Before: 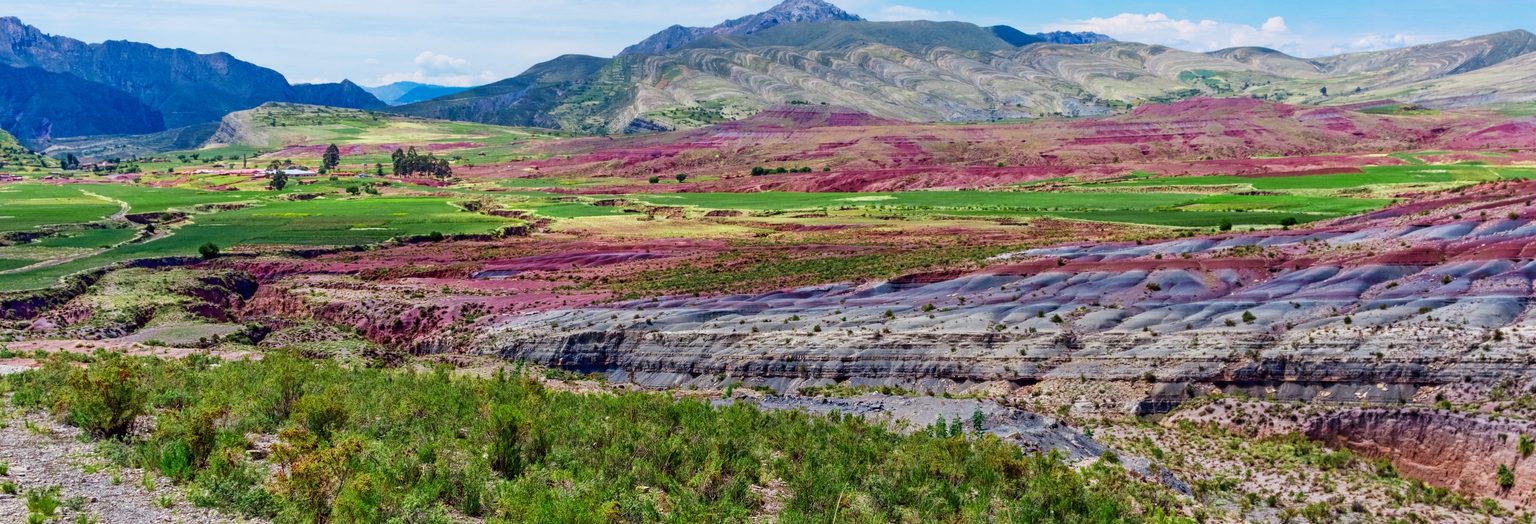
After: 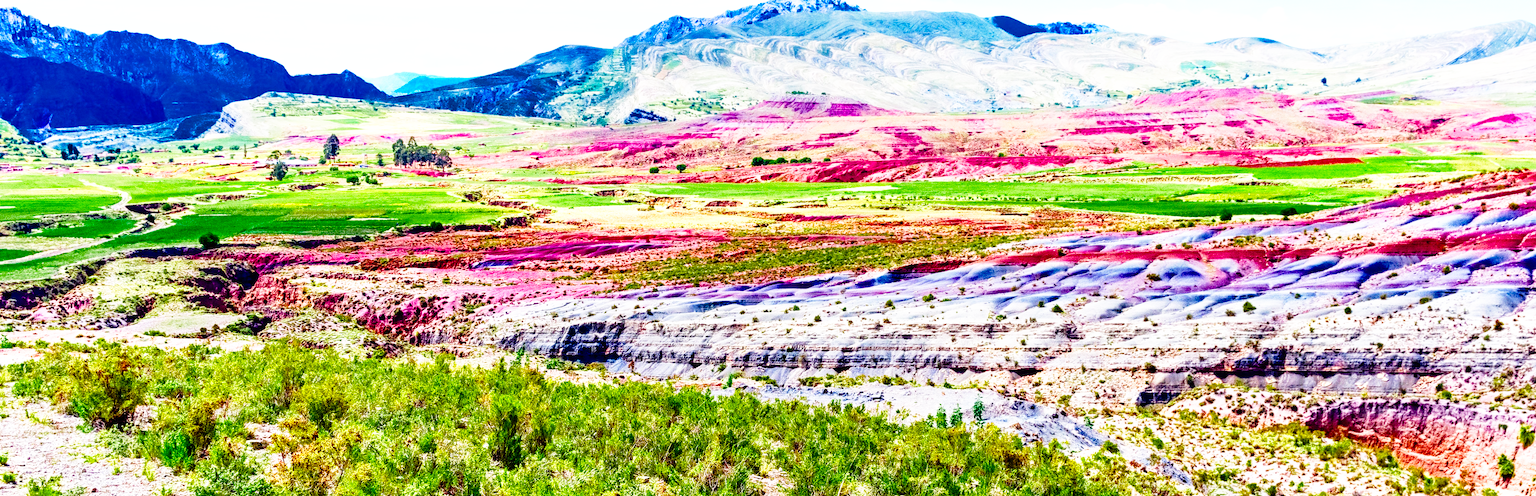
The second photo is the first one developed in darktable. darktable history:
exposure: exposure 0.751 EV, compensate highlight preservation false
crop and rotate: top 1.908%, bottom 3.238%
base curve: curves: ch0 [(0, 0) (0.012, 0.01) (0.073, 0.168) (0.31, 0.711) (0.645, 0.957) (1, 1)], preserve colors none
color balance rgb: perceptual saturation grading › global saturation 26.404%, perceptual saturation grading › highlights -28.595%, perceptual saturation grading › mid-tones 15.421%, perceptual saturation grading › shadows 32.944%, global vibrance 16.023%, saturation formula JzAzBz (2021)
